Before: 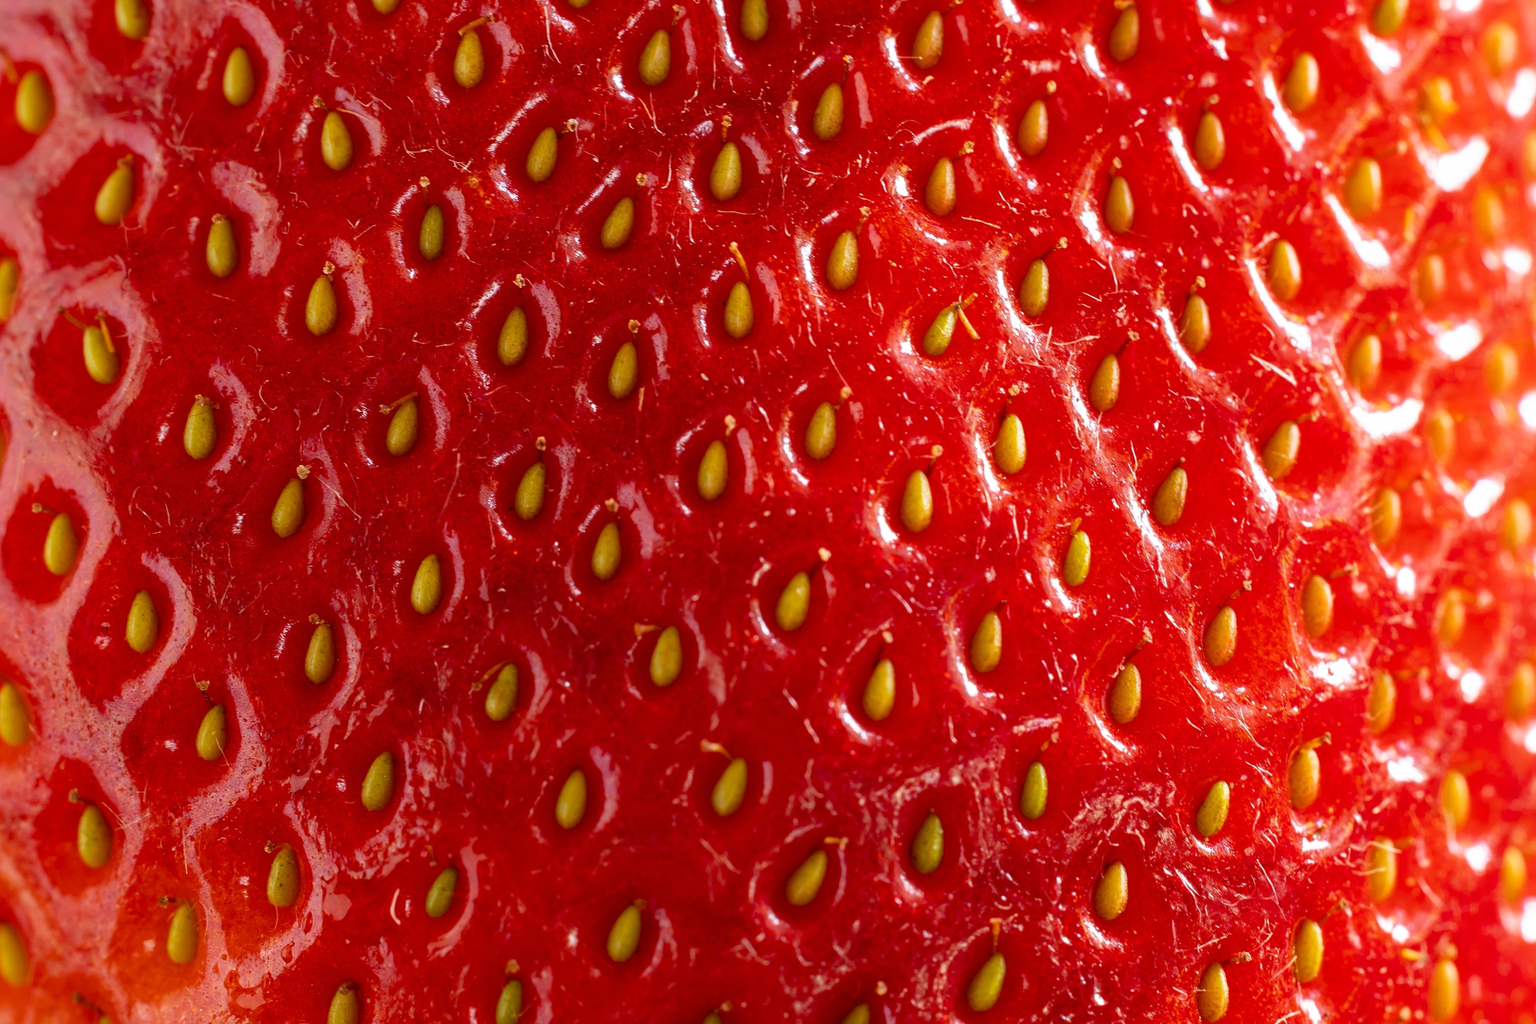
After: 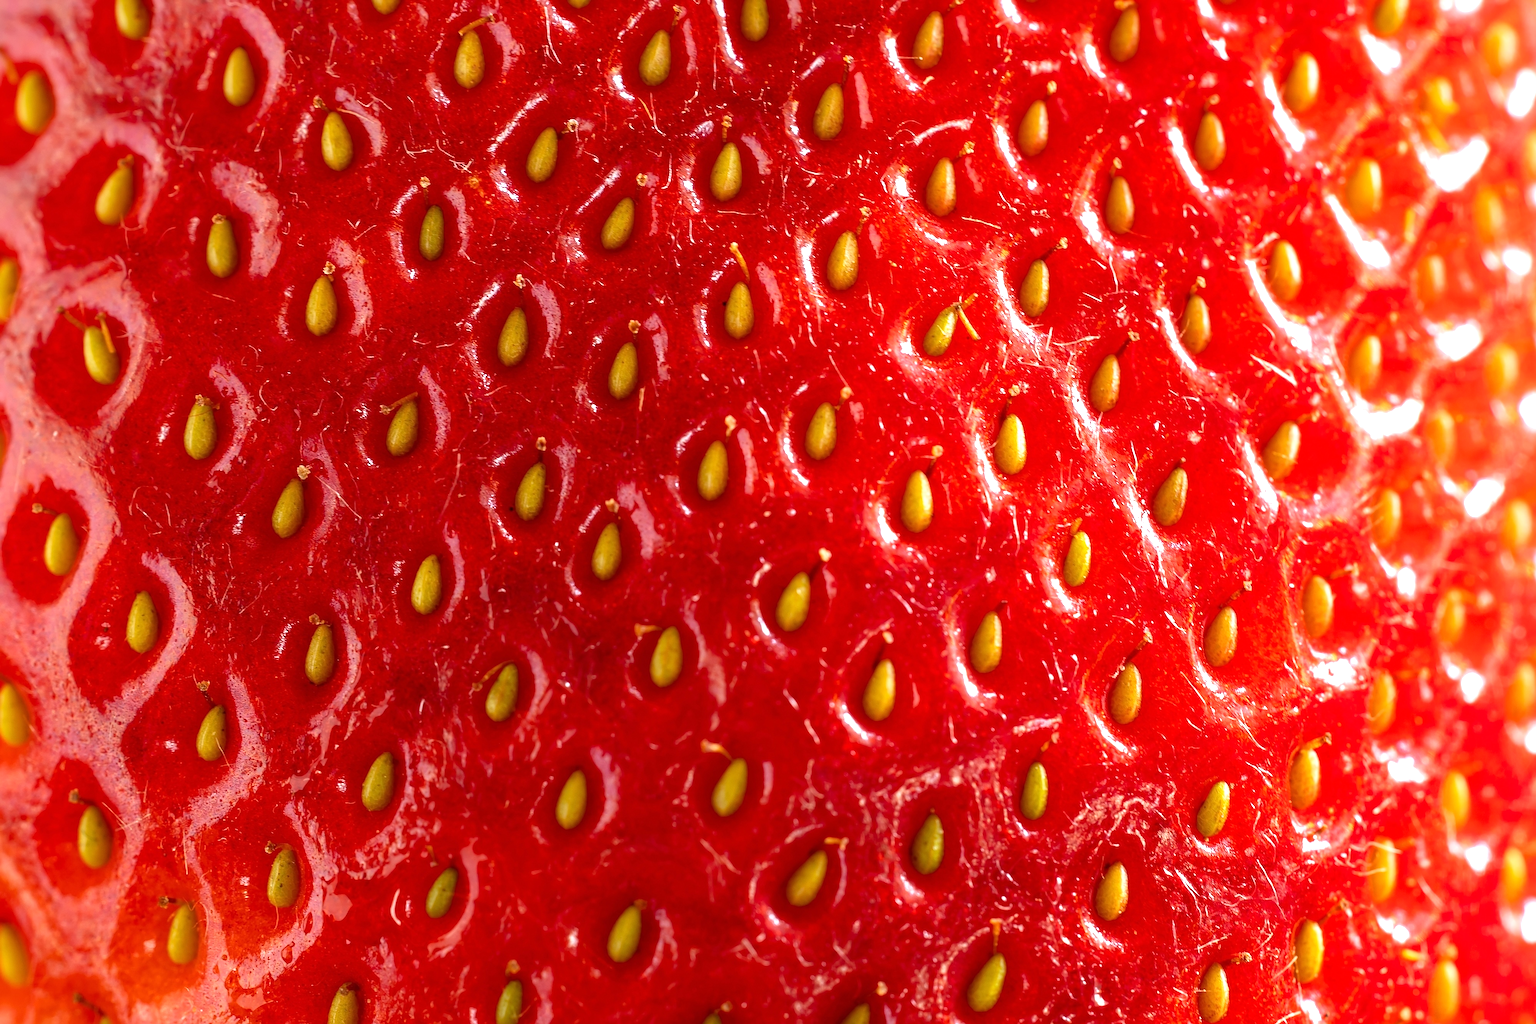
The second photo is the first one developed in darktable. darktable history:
exposure: exposure 0.493 EV, compensate highlight preservation false
sharpen: on, module defaults
